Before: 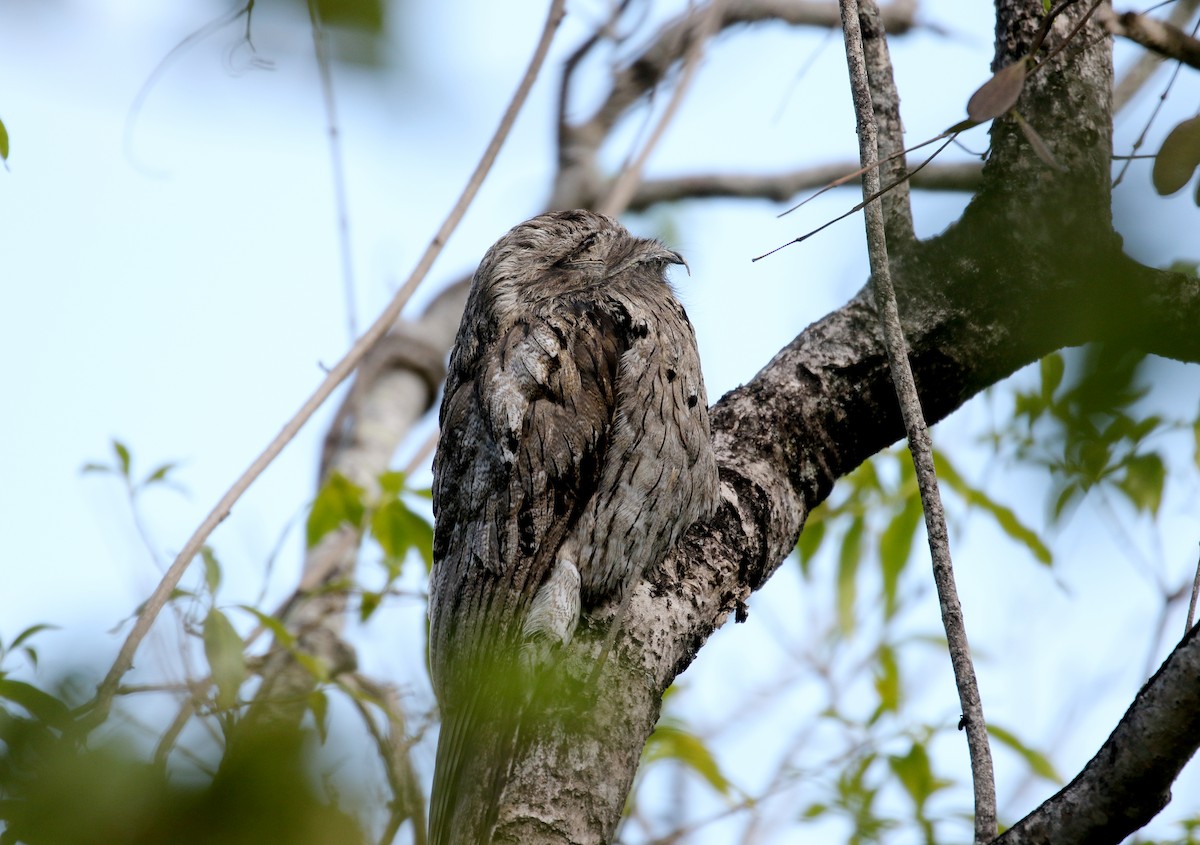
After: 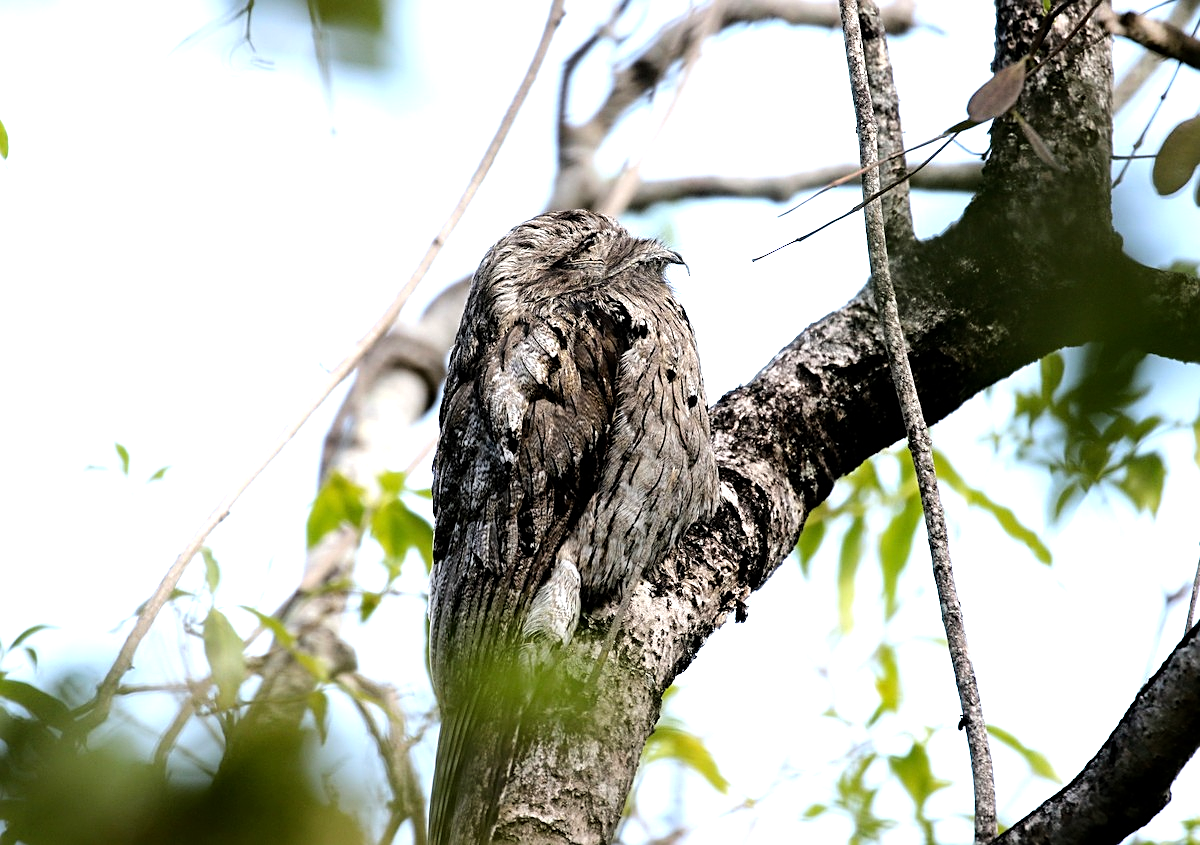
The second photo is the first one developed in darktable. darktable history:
sharpen: on, module defaults
tone equalizer: -8 EV -1.06 EV, -7 EV -0.99 EV, -6 EV -0.874 EV, -5 EV -0.586 EV, -3 EV 0.582 EV, -2 EV 0.861 EV, -1 EV 1 EV, +0 EV 1.08 EV, mask exposure compensation -0.498 EV
